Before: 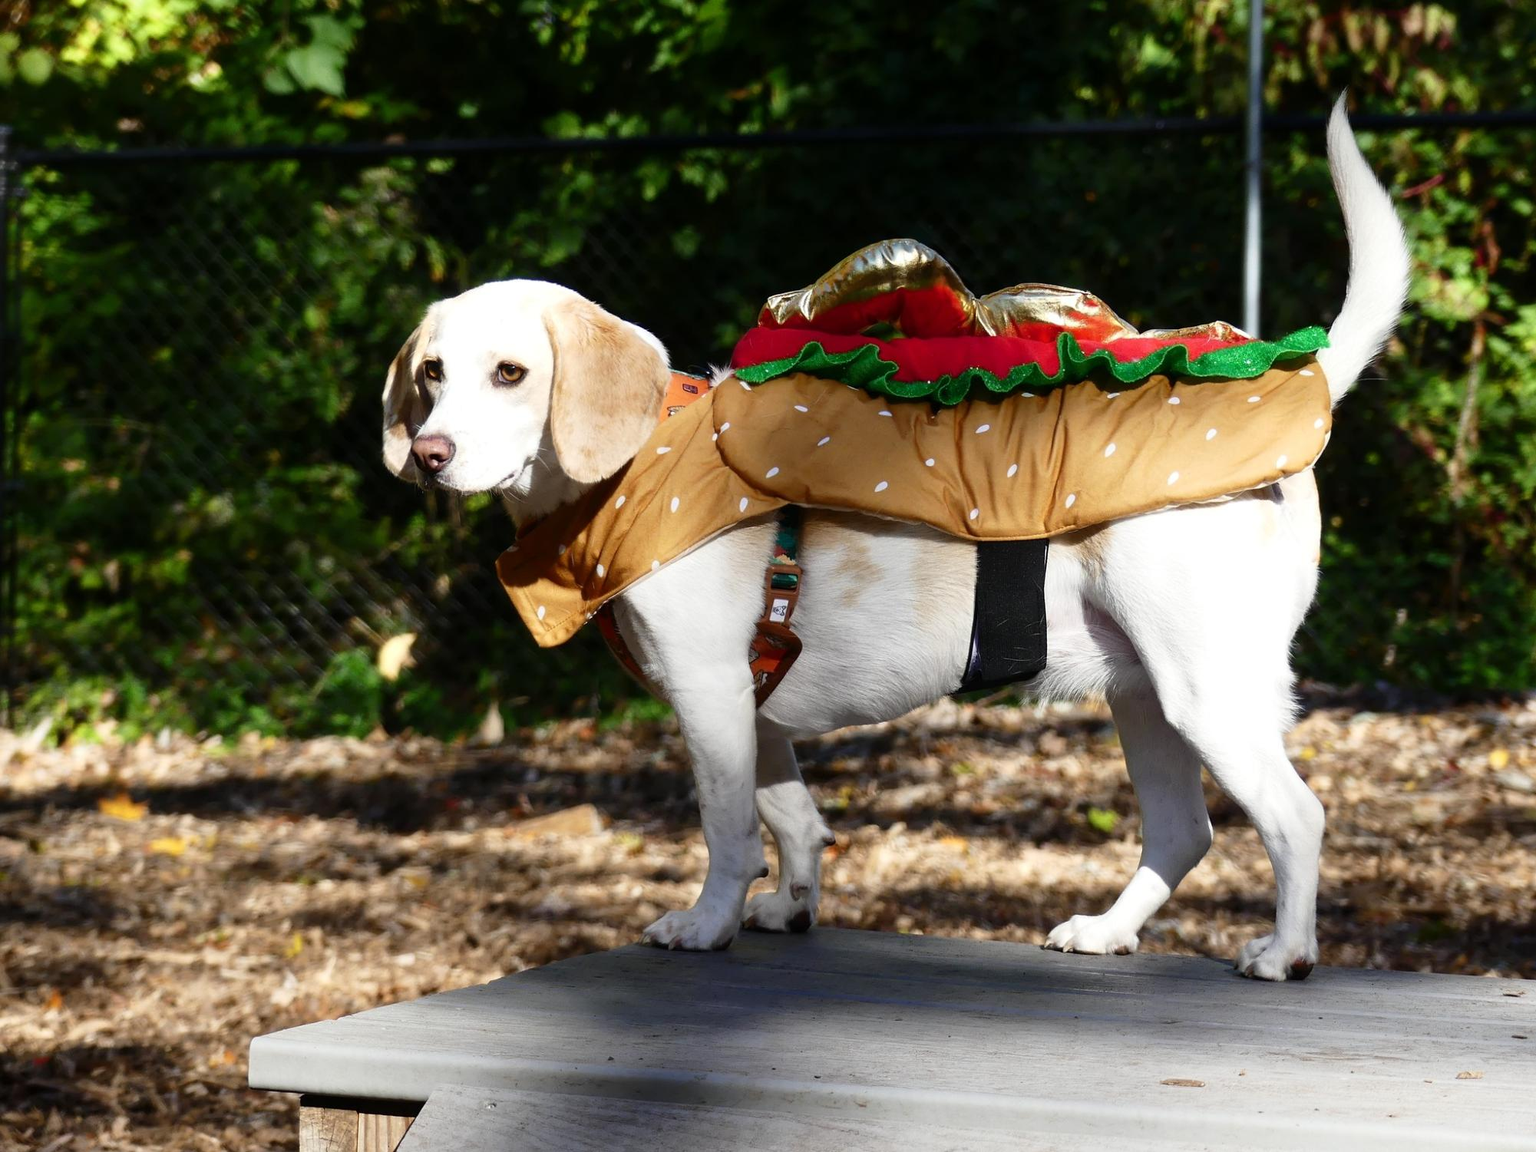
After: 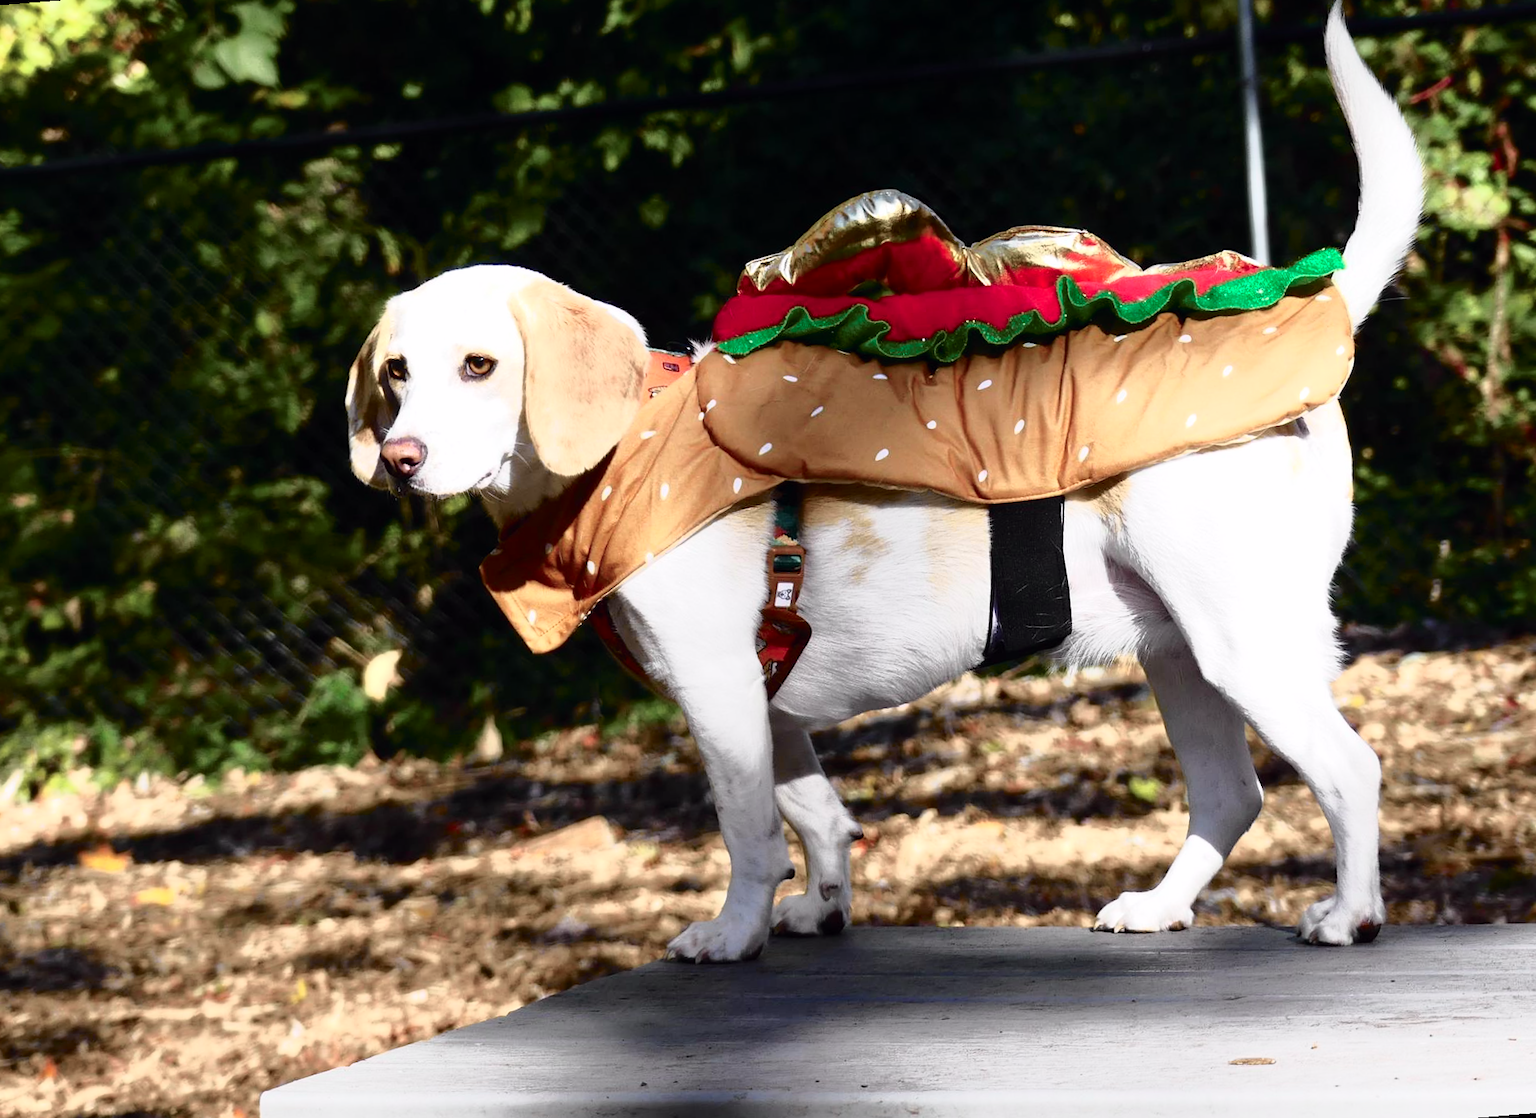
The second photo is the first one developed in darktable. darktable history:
rotate and perspective: rotation -4.57°, crop left 0.054, crop right 0.944, crop top 0.087, crop bottom 0.914
tone curve: curves: ch0 [(0, 0) (0.105, 0.068) (0.195, 0.162) (0.283, 0.283) (0.384, 0.404) (0.485, 0.531) (0.638, 0.681) (0.795, 0.879) (1, 0.977)]; ch1 [(0, 0) (0.161, 0.092) (0.35, 0.33) (0.379, 0.401) (0.456, 0.469) (0.498, 0.503) (0.531, 0.537) (0.596, 0.621) (0.635, 0.671) (1, 1)]; ch2 [(0, 0) (0.371, 0.362) (0.437, 0.437) (0.483, 0.484) (0.53, 0.515) (0.56, 0.58) (0.622, 0.606) (1, 1)], color space Lab, independent channels, preserve colors none
exposure: exposure 0.161 EV, compensate highlight preservation false
